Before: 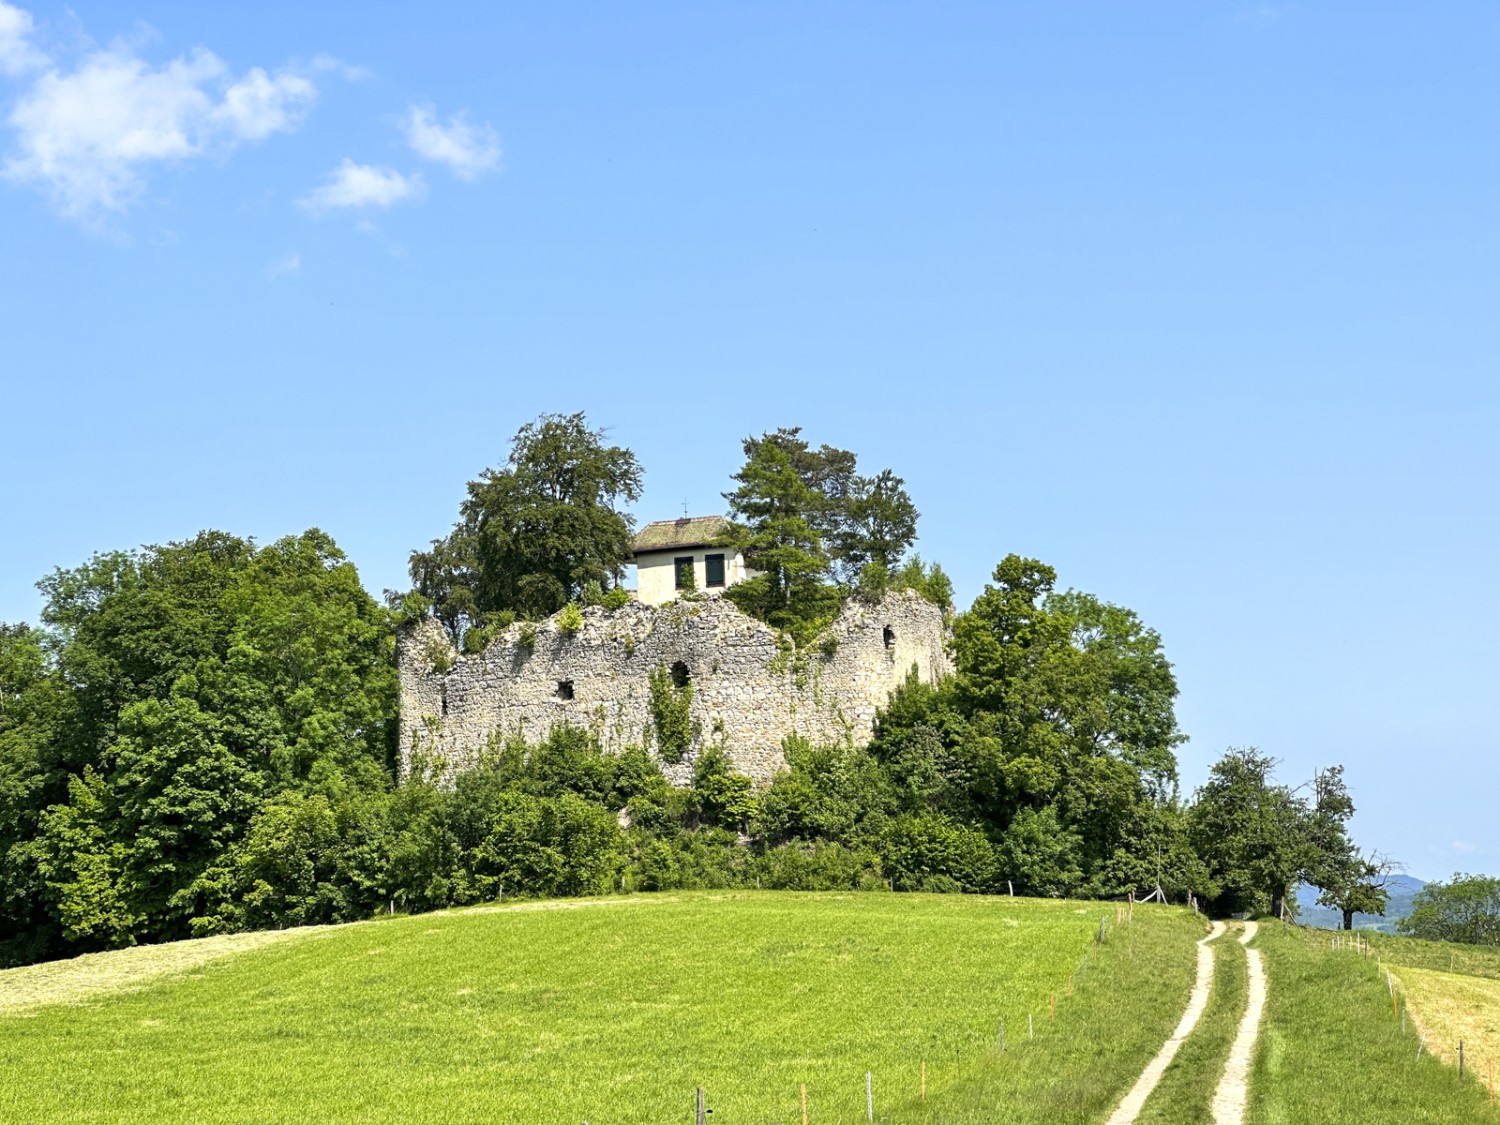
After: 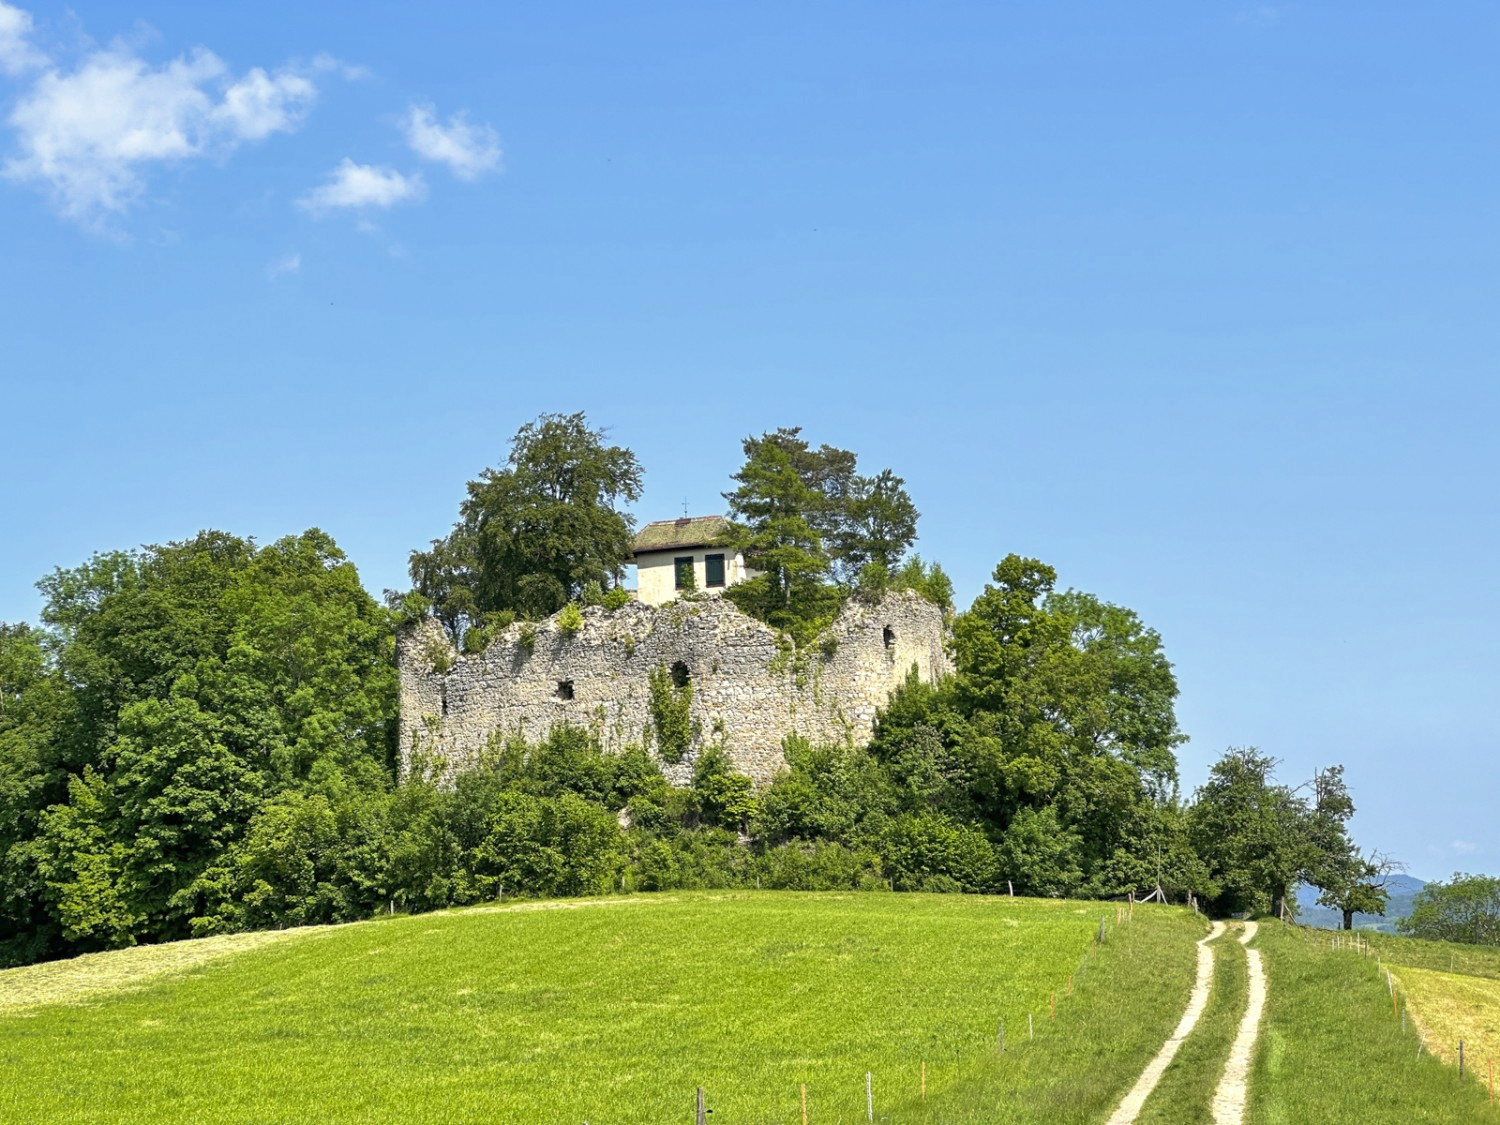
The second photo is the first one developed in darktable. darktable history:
shadows and highlights: shadows color adjustment 97.68%
